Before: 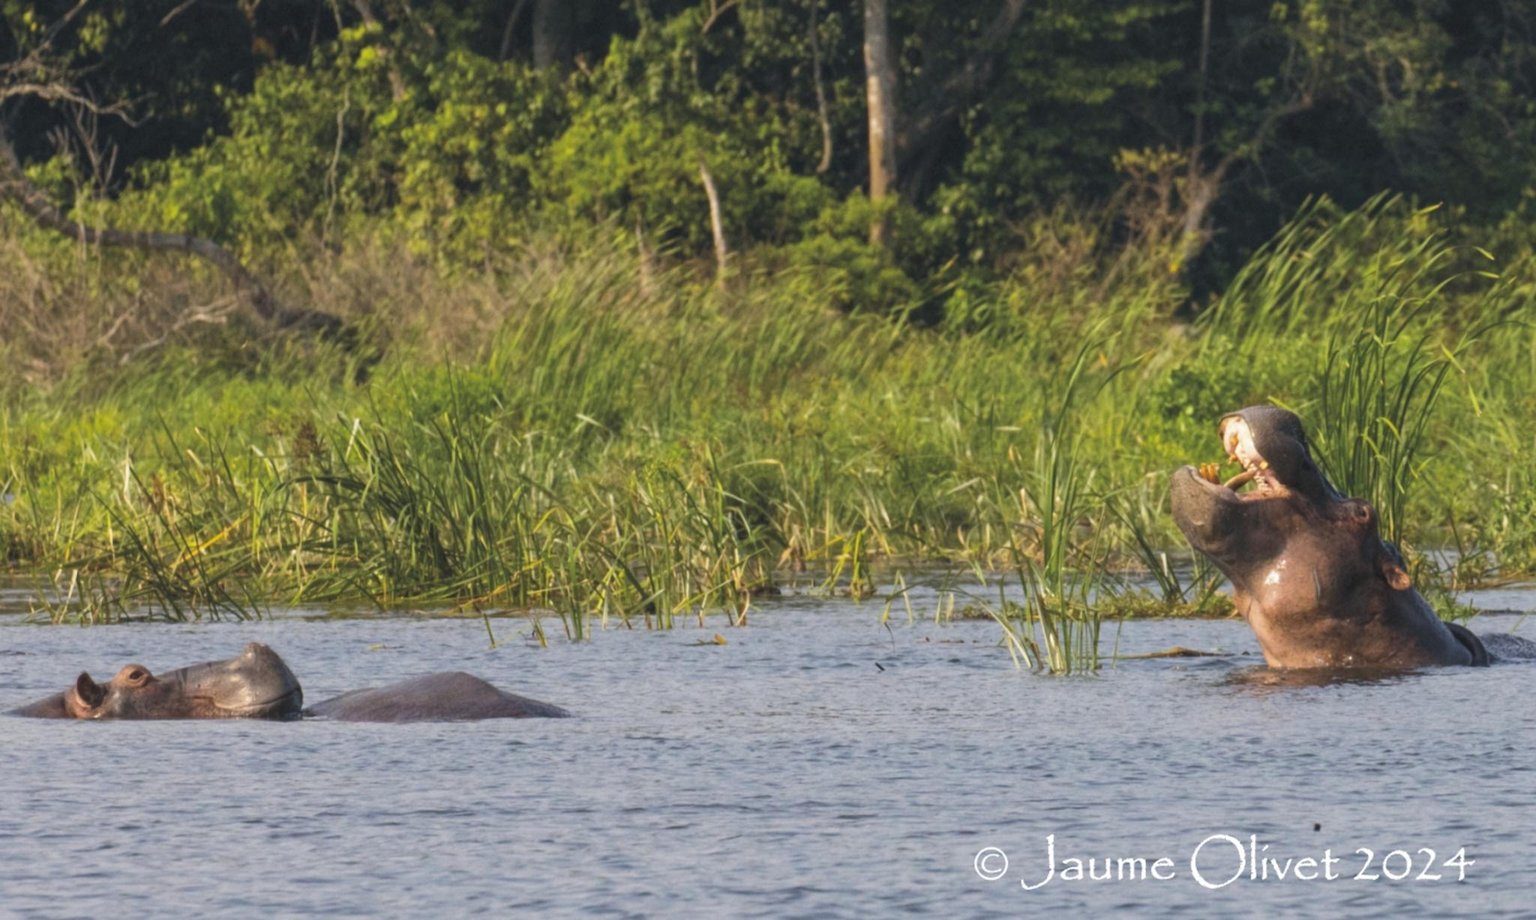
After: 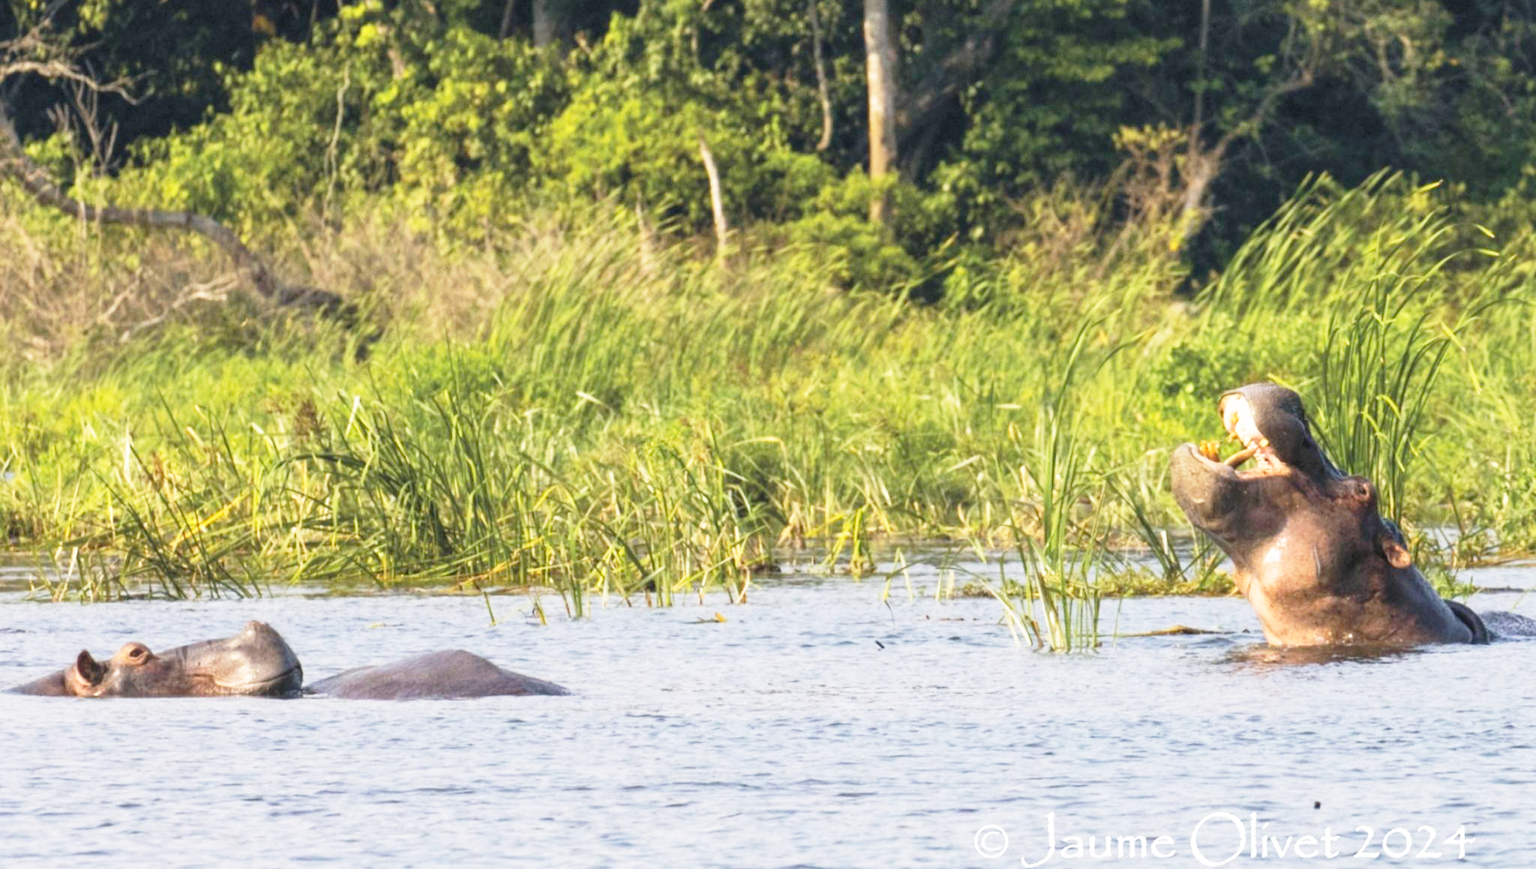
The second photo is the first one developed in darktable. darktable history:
crop and rotate: top 2.479%, bottom 3.018%
base curve: curves: ch0 [(0, 0) (0.012, 0.01) (0.073, 0.168) (0.31, 0.711) (0.645, 0.957) (1, 1)], preserve colors none
